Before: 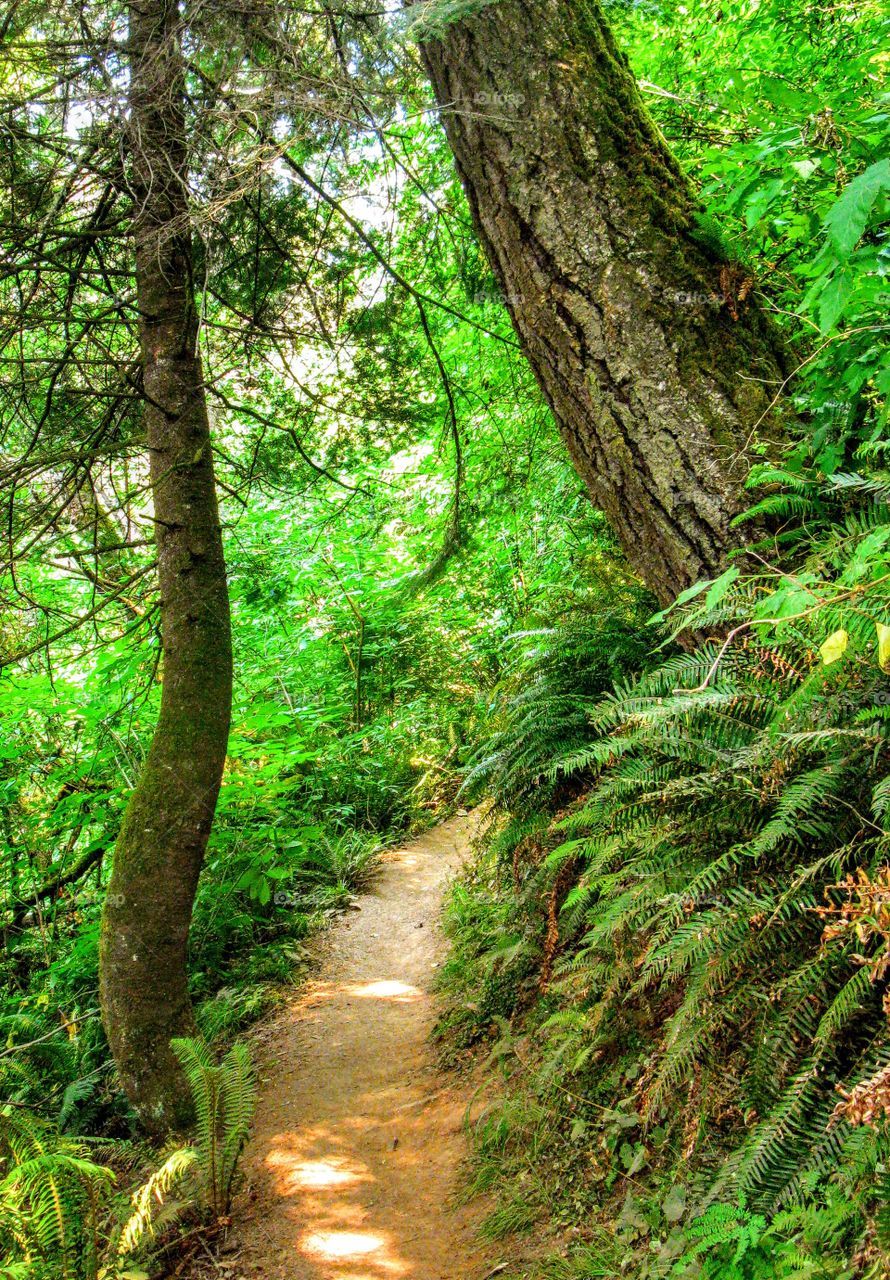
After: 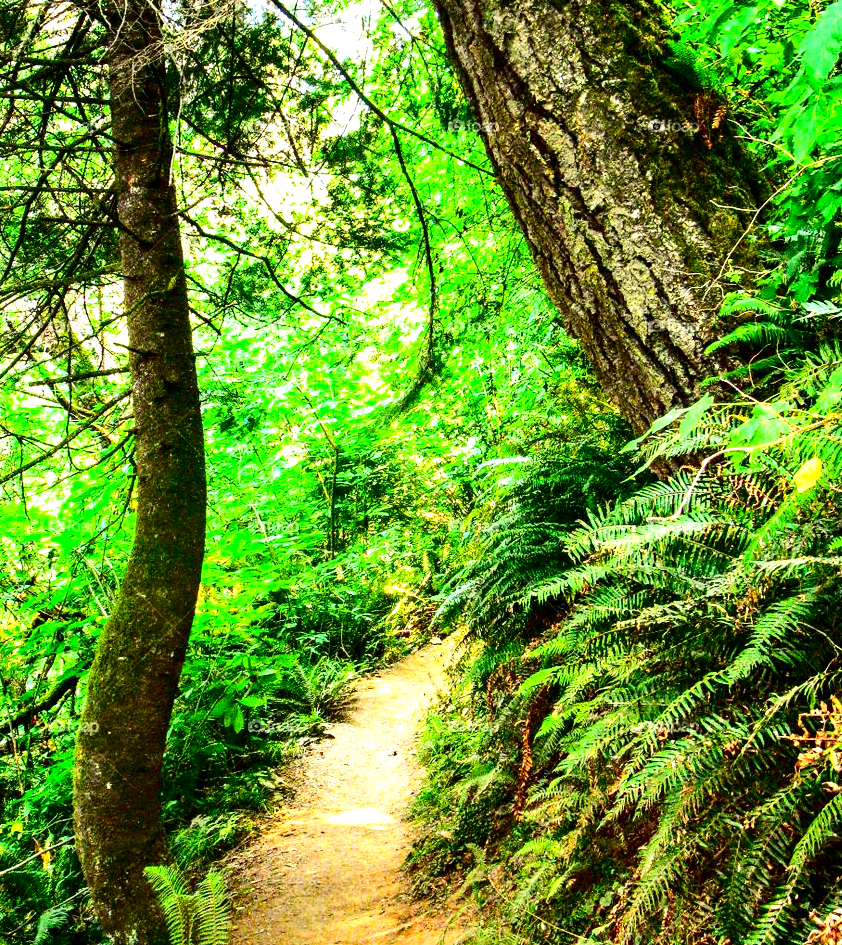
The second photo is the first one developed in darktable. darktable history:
crop and rotate: left 2.946%, top 13.48%, right 2.407%, bottom 12.676%
contrast brightness saturation: contrast 0.244, brightness -0.225, saturation 0.135
exposure: black level correction 0, exposure 1 EV, compensate highlight preservation false
